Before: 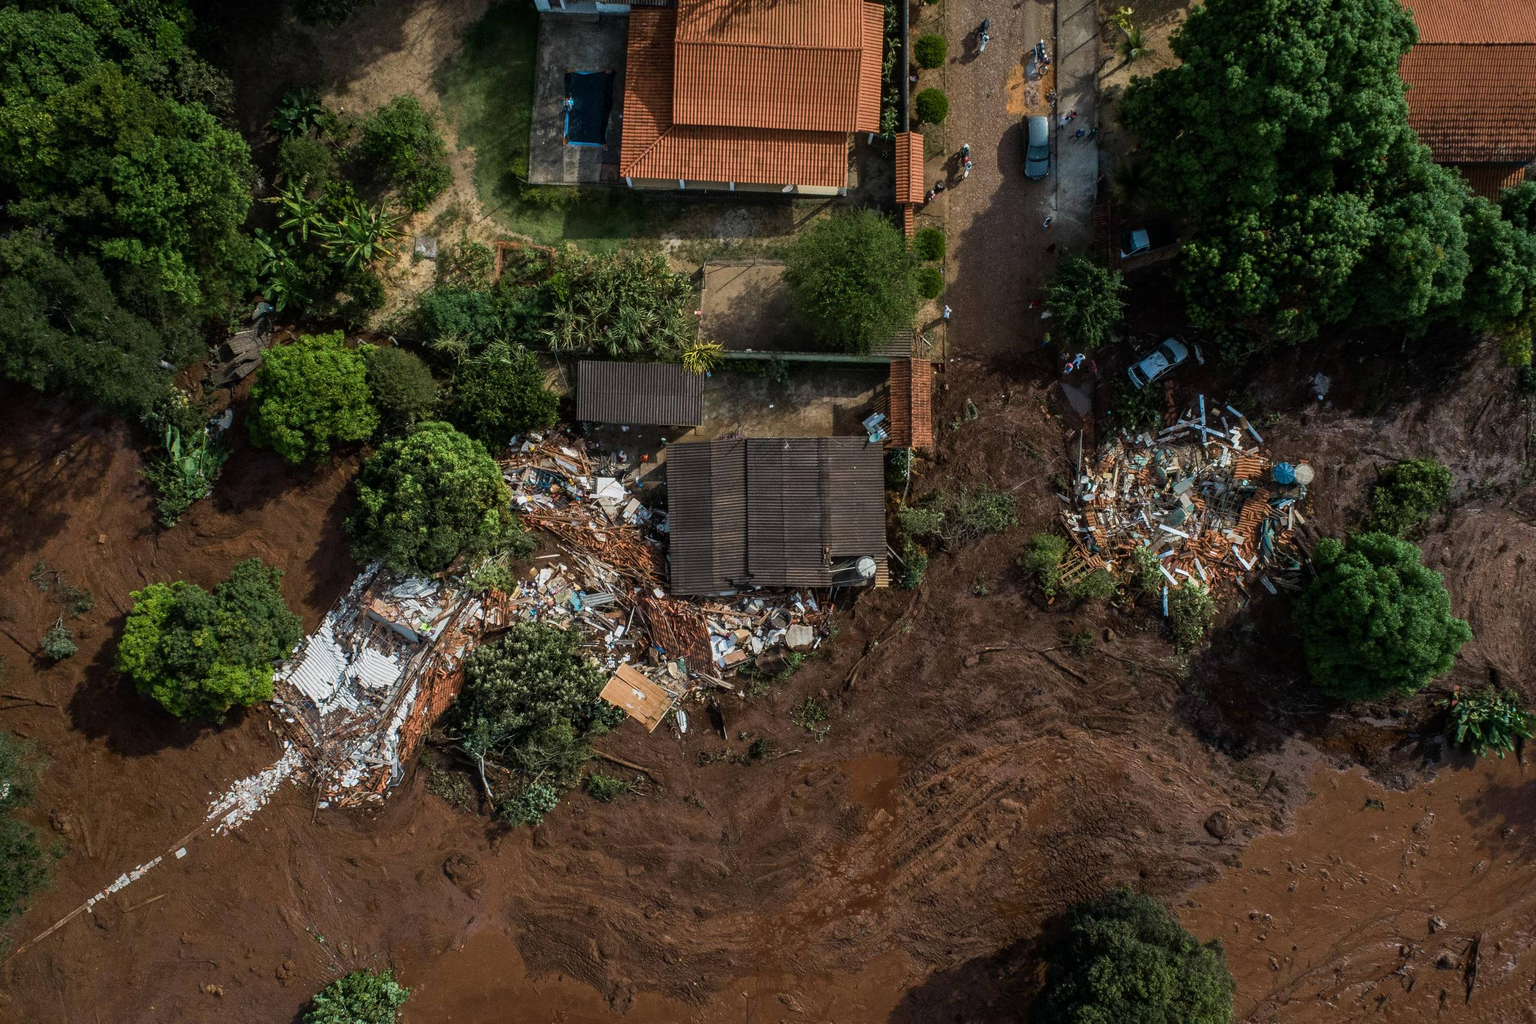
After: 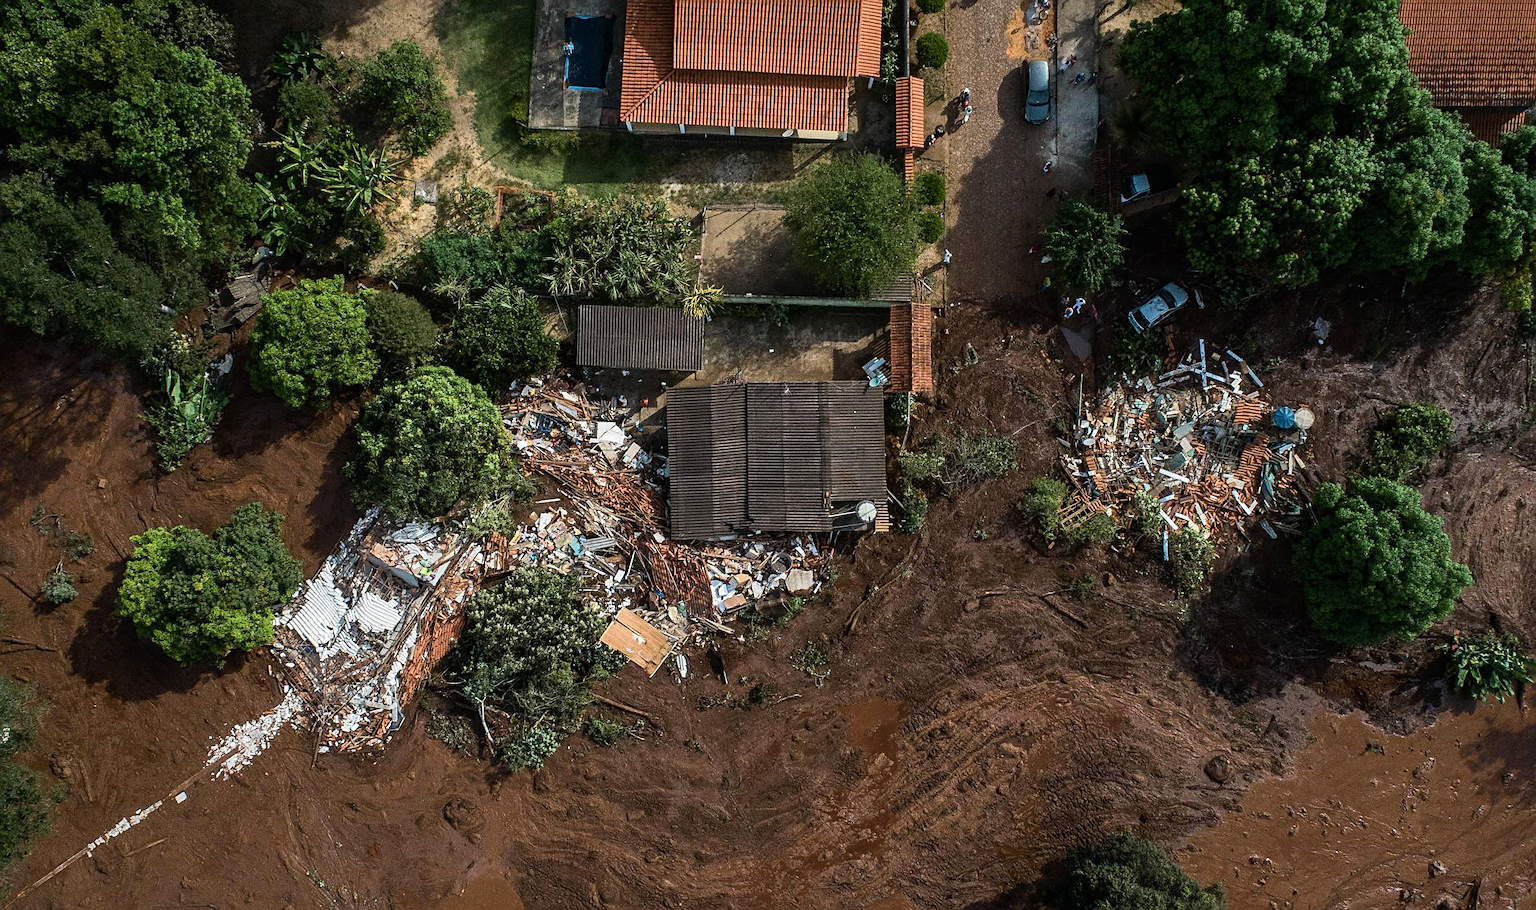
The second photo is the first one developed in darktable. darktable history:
crop and rotate: top 5.475%, bottom 5.603%
exposure: exposure 0.187 EV, compensate exposure bias true, compensate highlight preservation false
contrast brightness saturation: contrast 0.149, brightness 0.05
sharpen: on, module defaults
